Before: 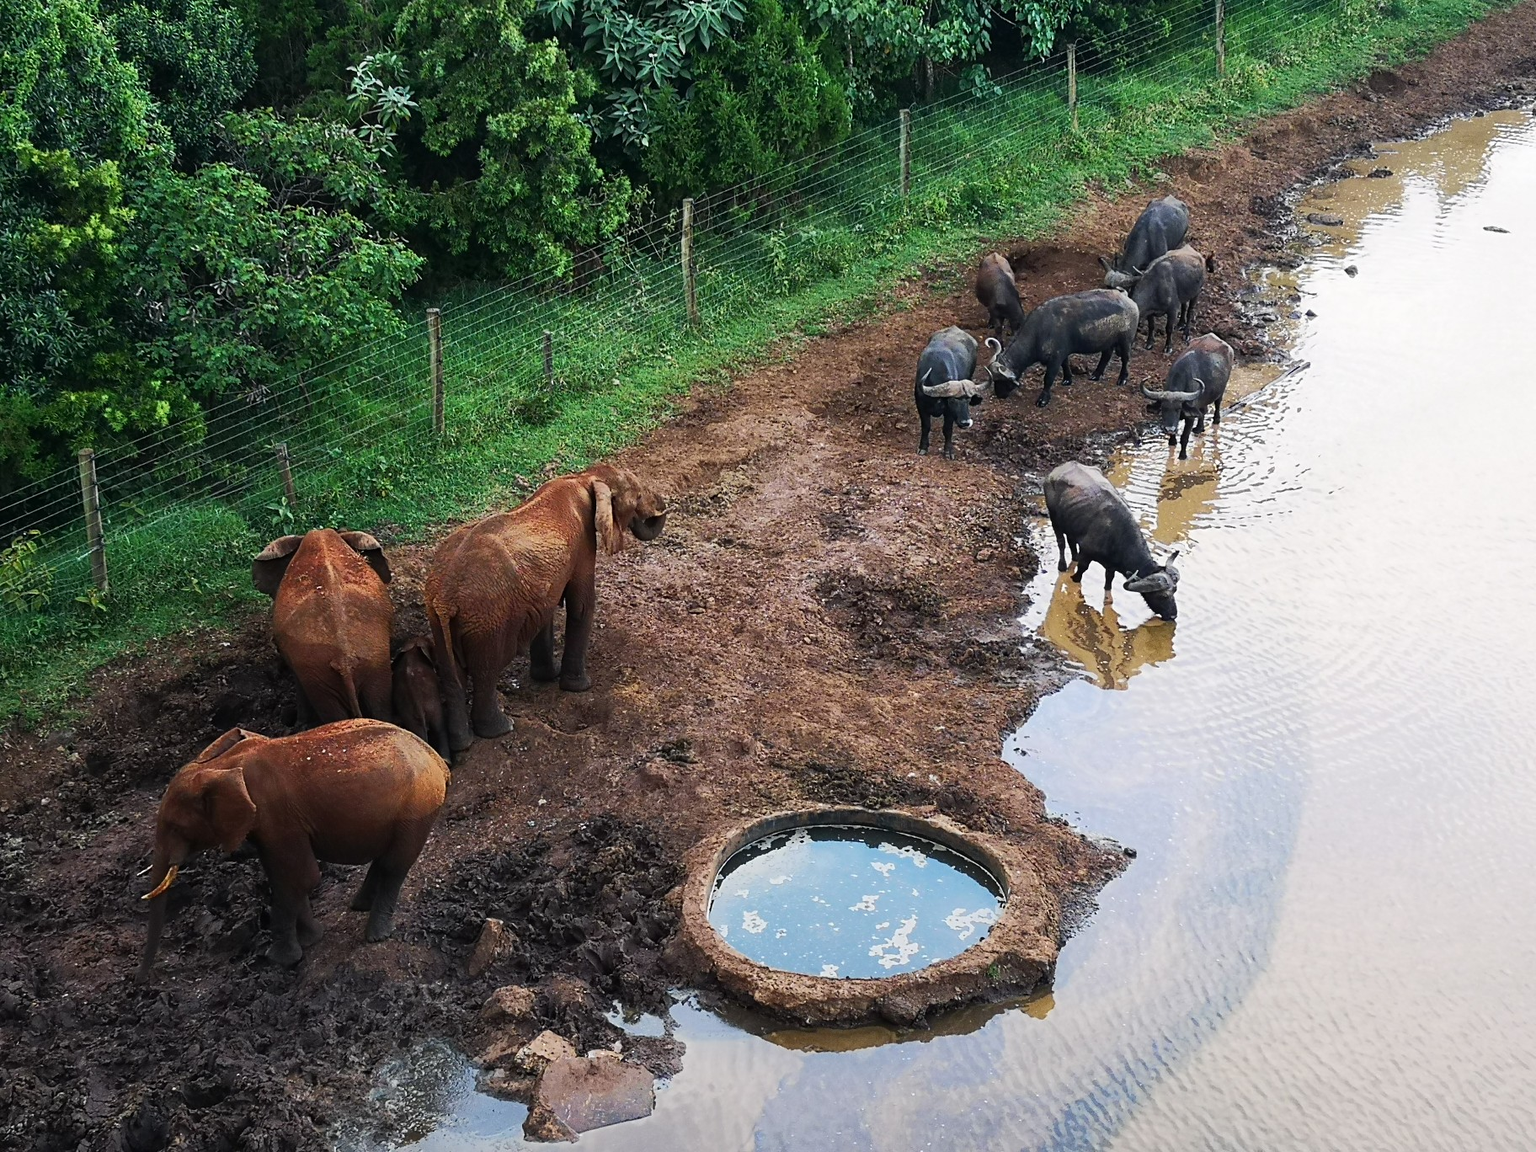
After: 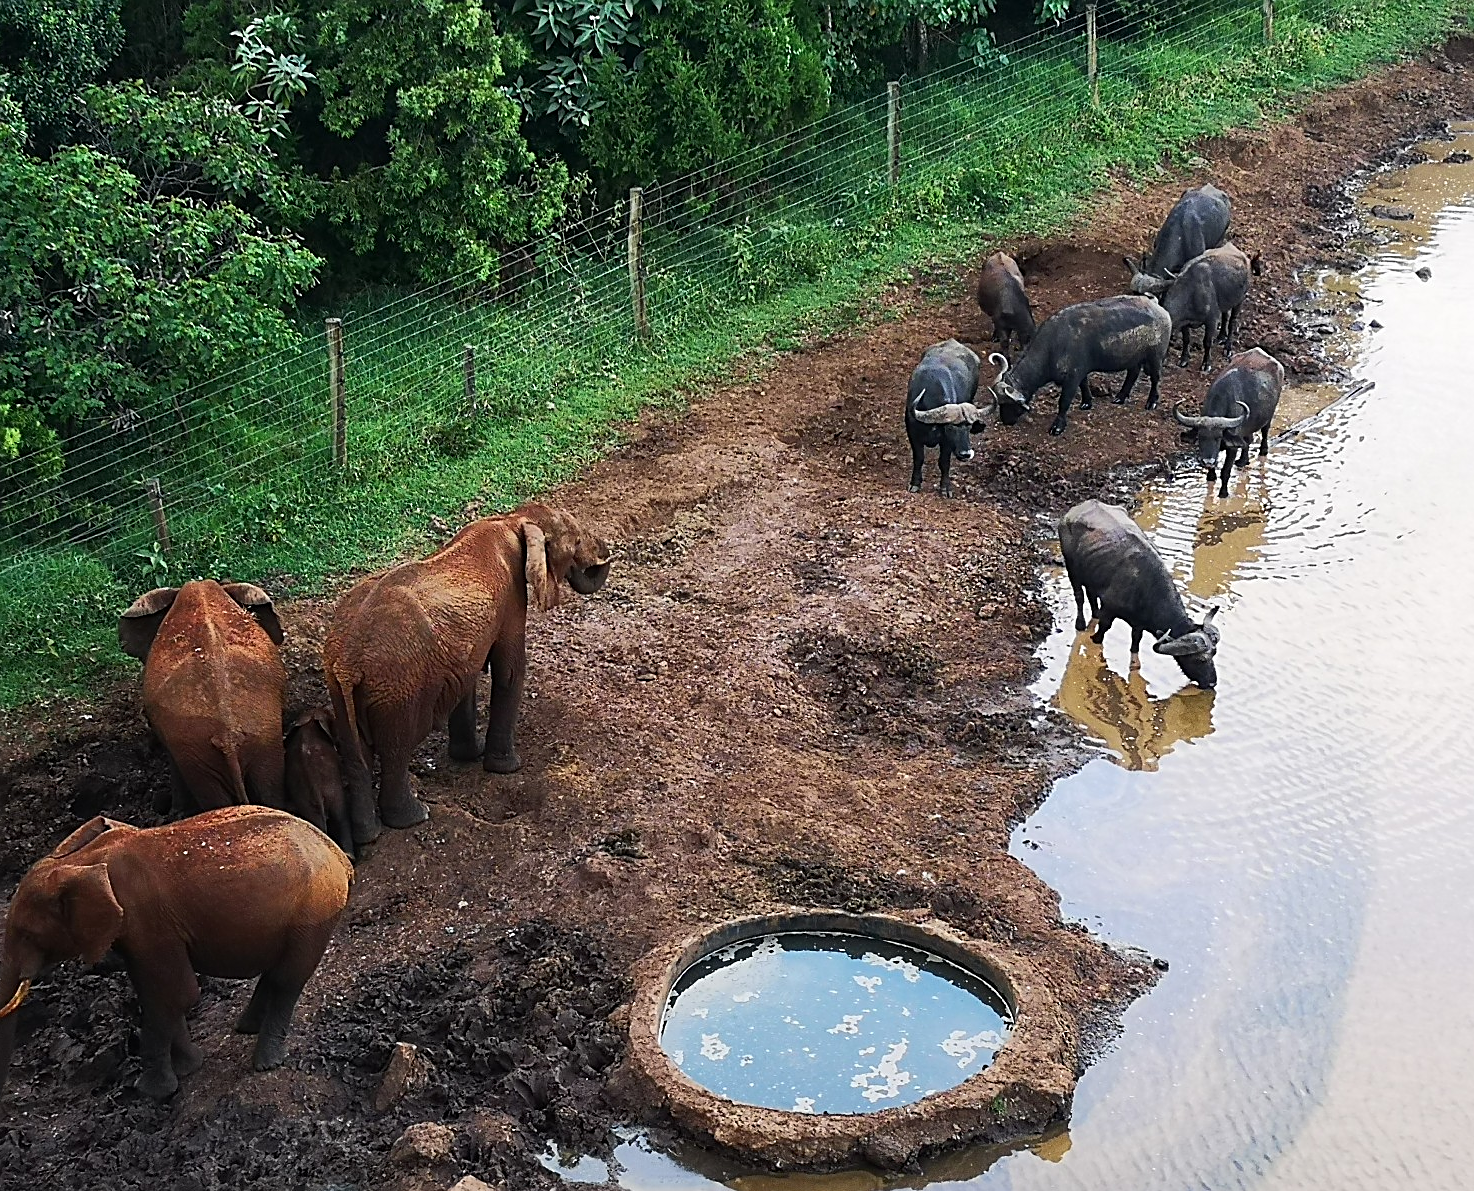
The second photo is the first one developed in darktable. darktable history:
crop: left 9.958%, top 3.521%, right 9.221%, bottom 9.409%
sharpen: on, module defaults
